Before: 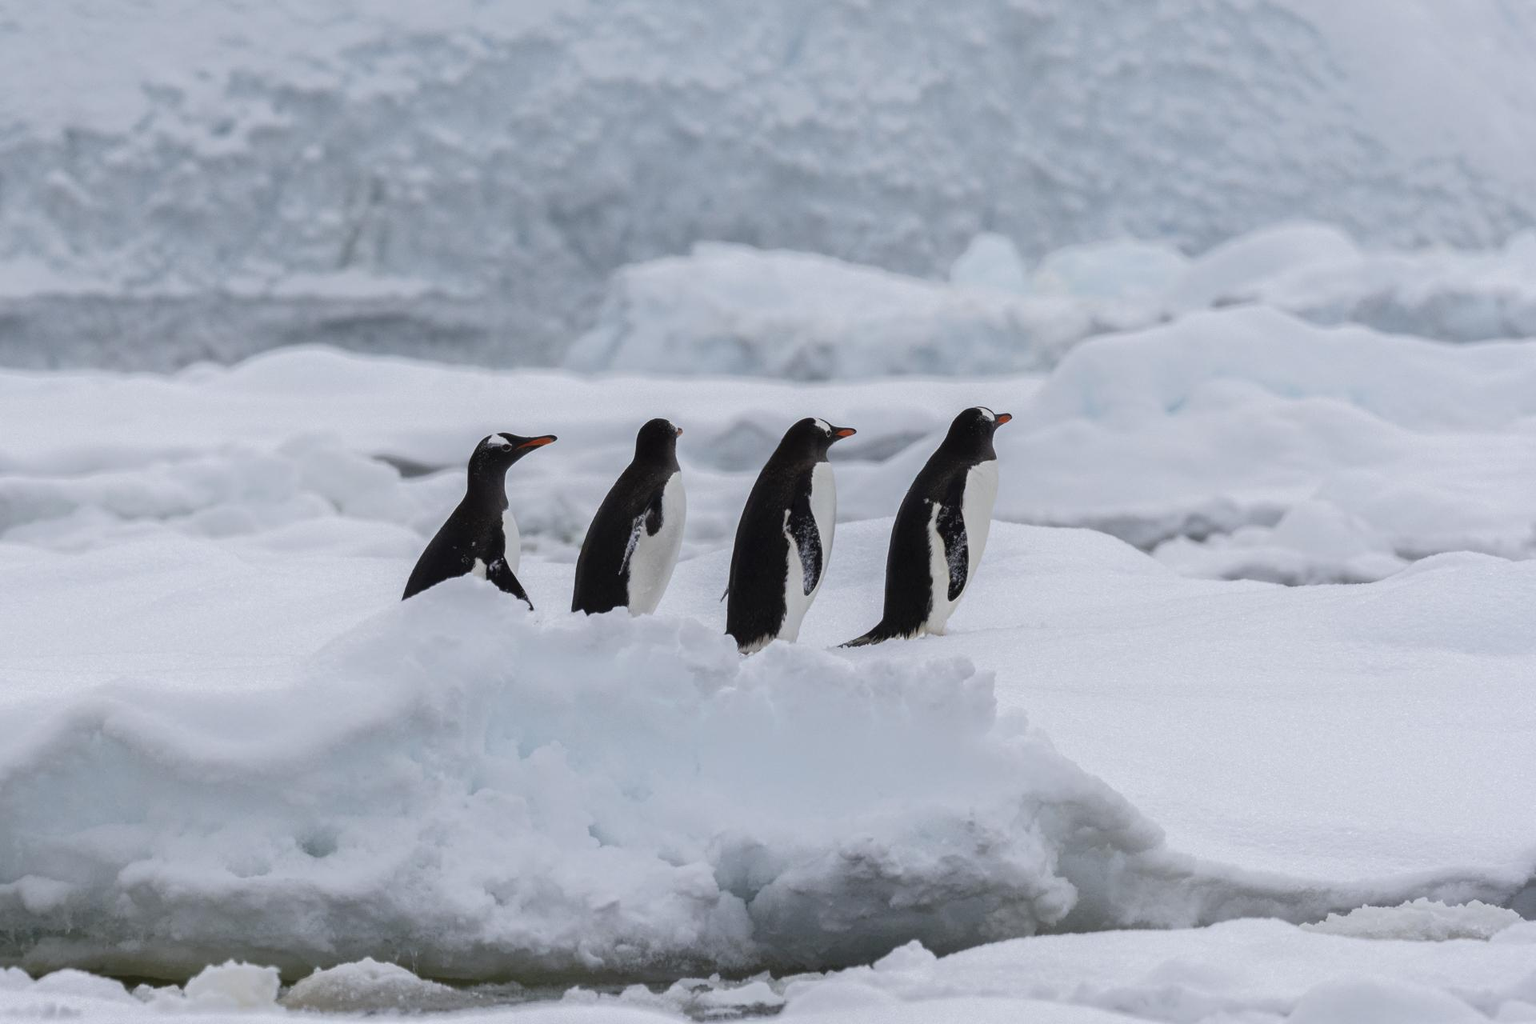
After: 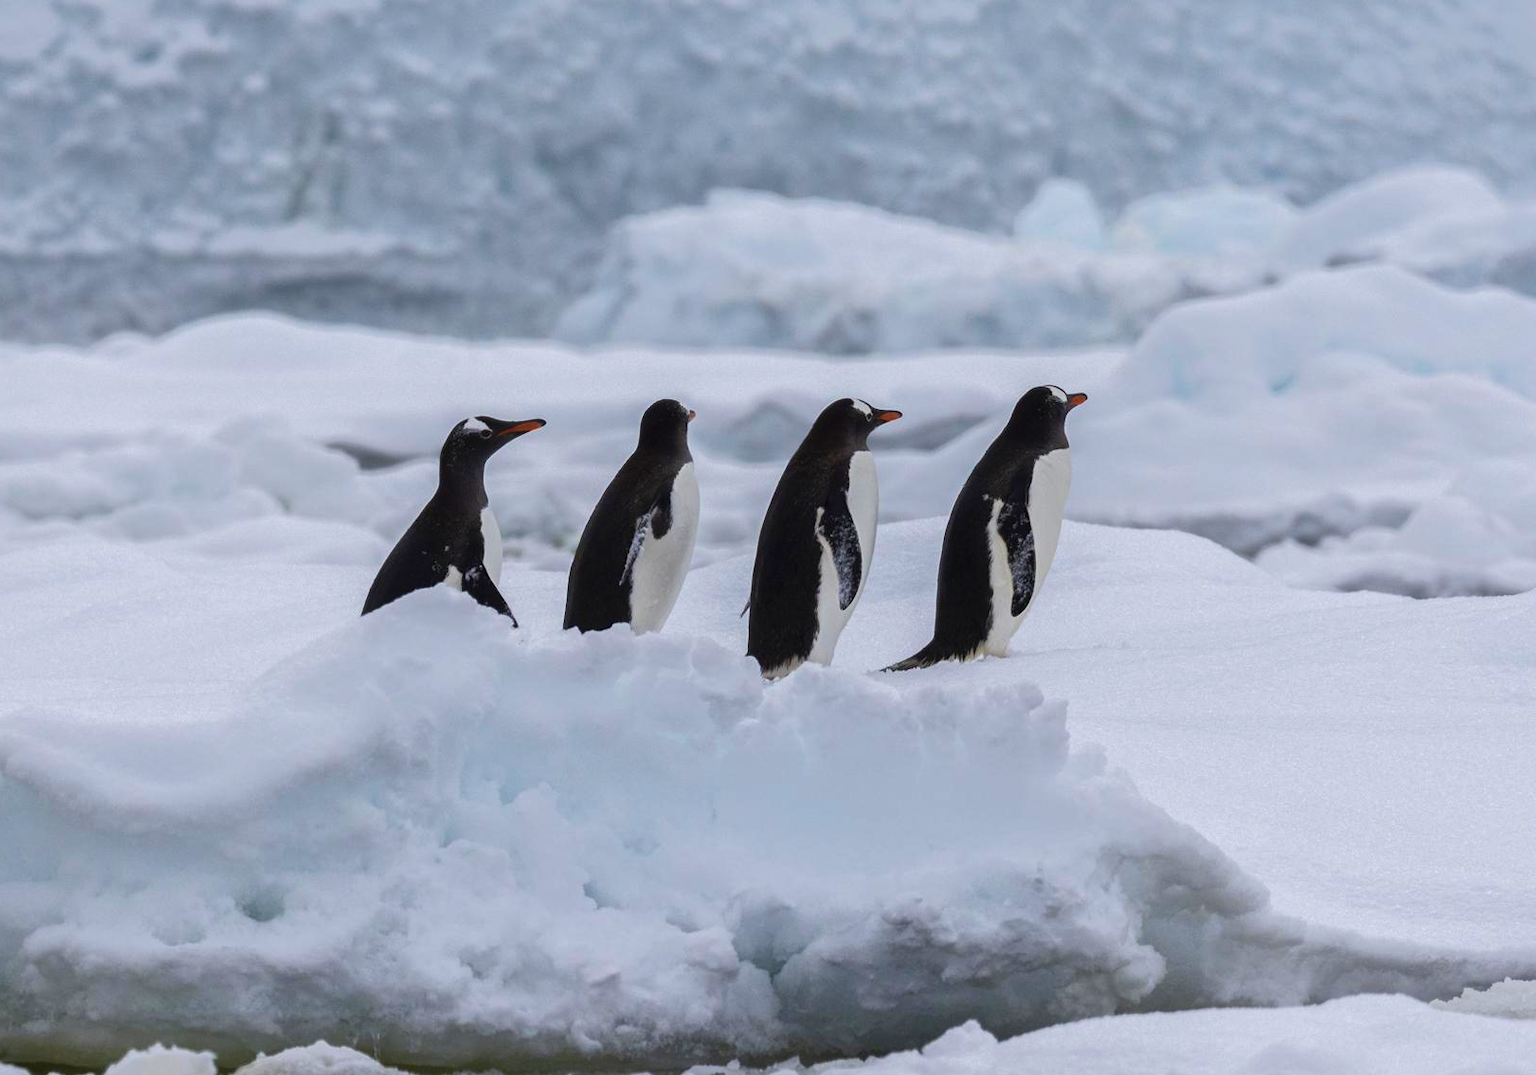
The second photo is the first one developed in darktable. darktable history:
local contrast: mode bilateral grid, contrast 20, coarseness 50, detail 120%, midtone range 0.2
crop: left 6.446%, top 8.188%, right 9.538%, bottom 3.548%
velvia: strength 45%
